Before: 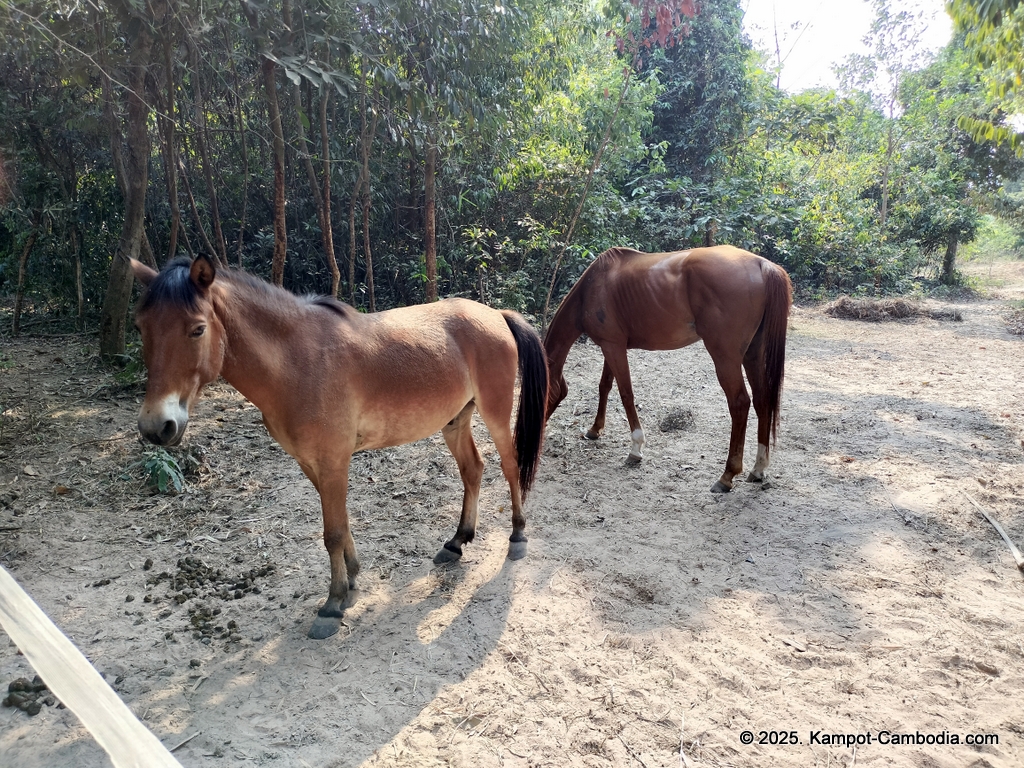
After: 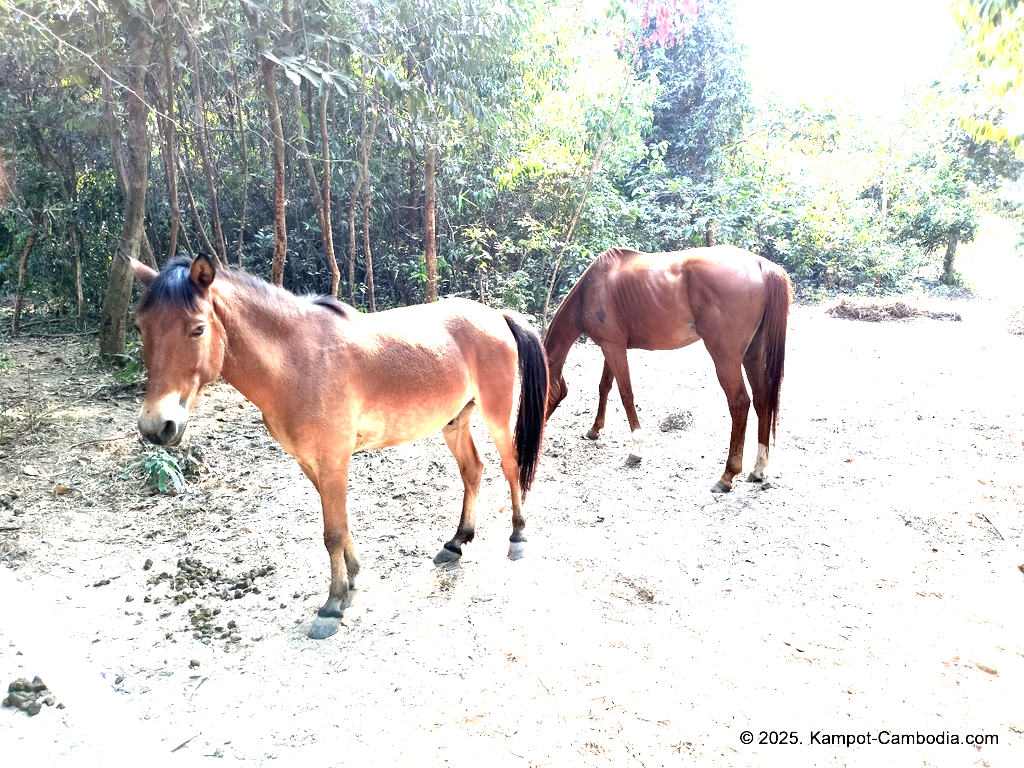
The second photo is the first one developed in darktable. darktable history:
exposure: black level correction 0, exposure 2.088 EV, compensate exposure bias true, compensate highlight preservation false
